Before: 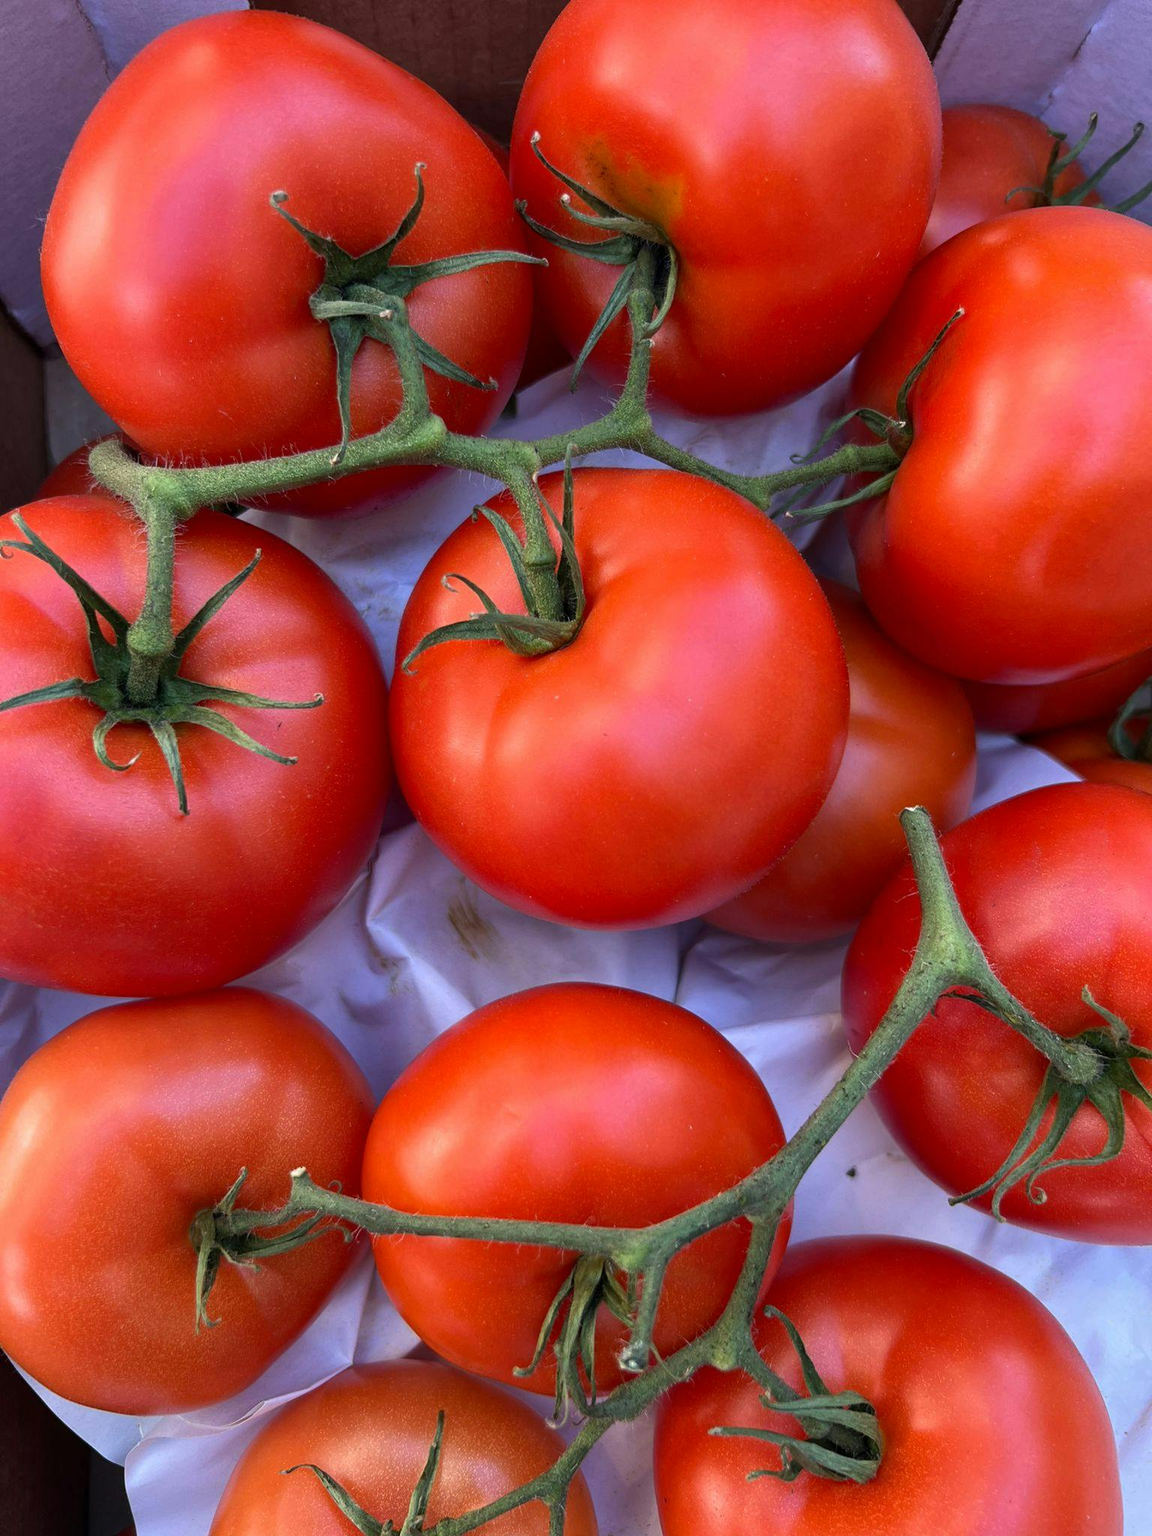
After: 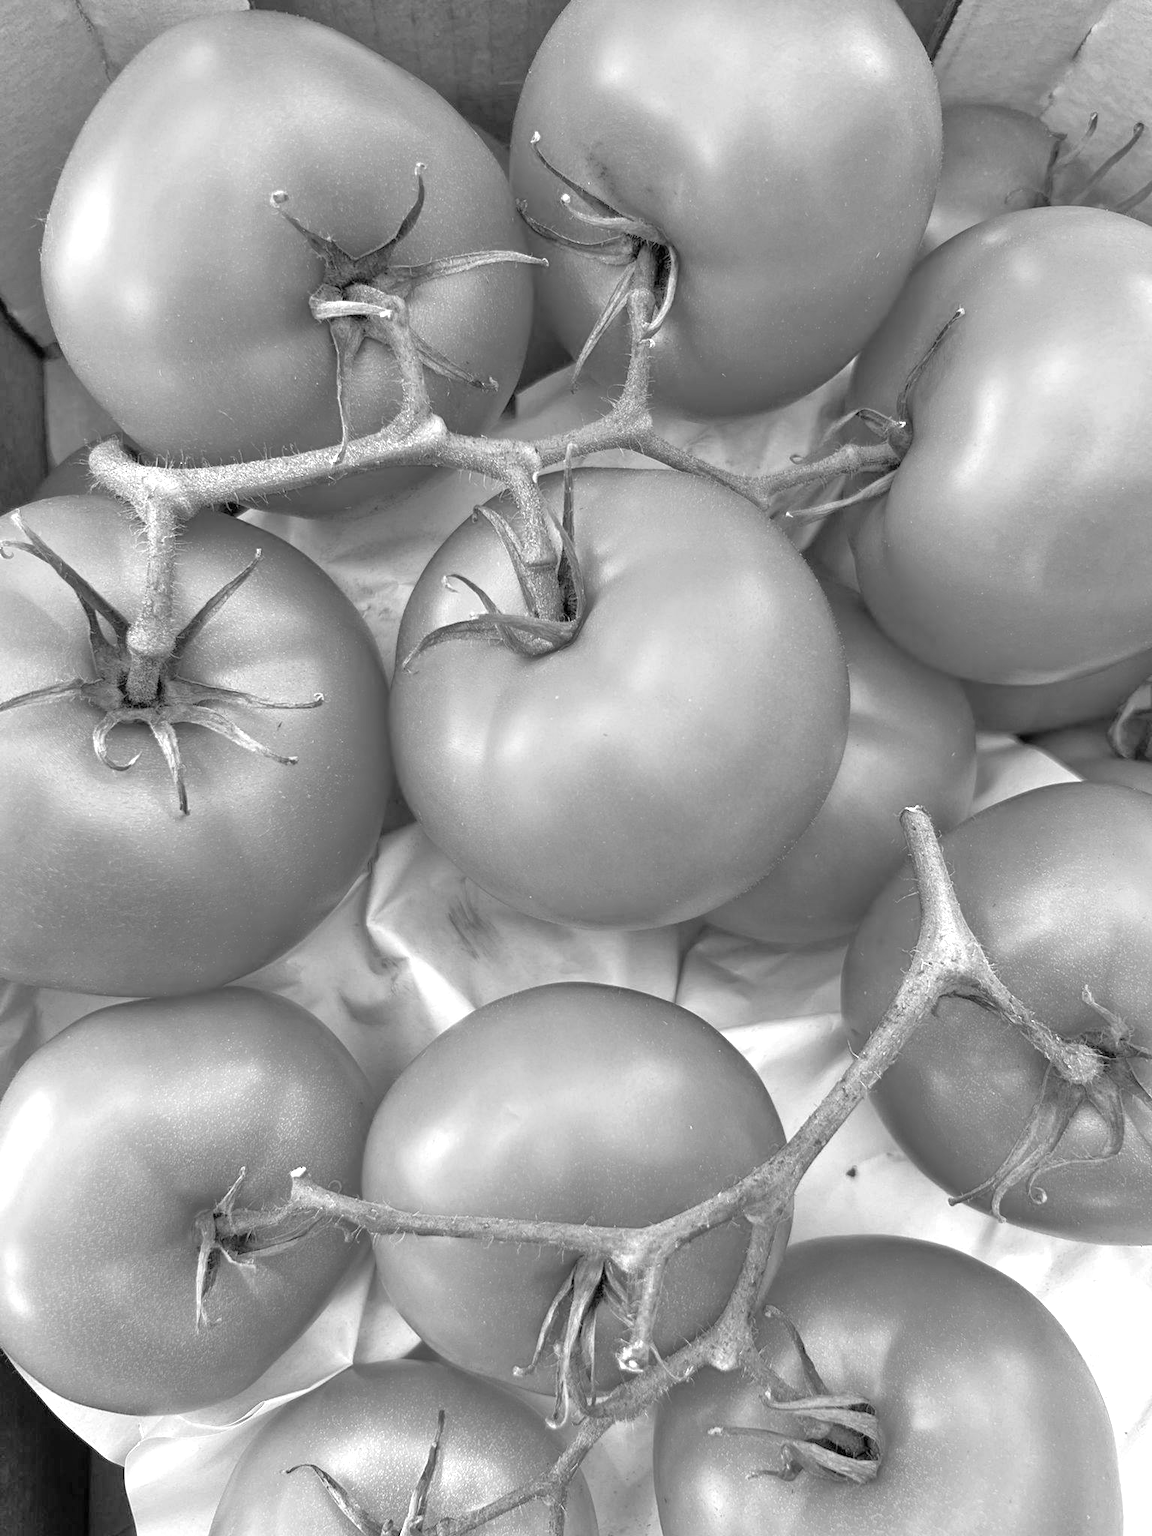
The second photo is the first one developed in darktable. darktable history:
exposure: black level correction 0, exposure 1.2 EV, compensate exposure bias true, compensate highlight preservation false
monochrome: a -3.63, b -0.465
tone equalizer: -7 EV 0.15 EV, -6 EV 0.6 EV, -5 EV 1.15 EV, -4 EV 1.33 EV, -3 EV 1.15 EV, -2 EV 0.6 EV, -1 EV 0.15 EV, mask exposure compensation -0.5 EV
